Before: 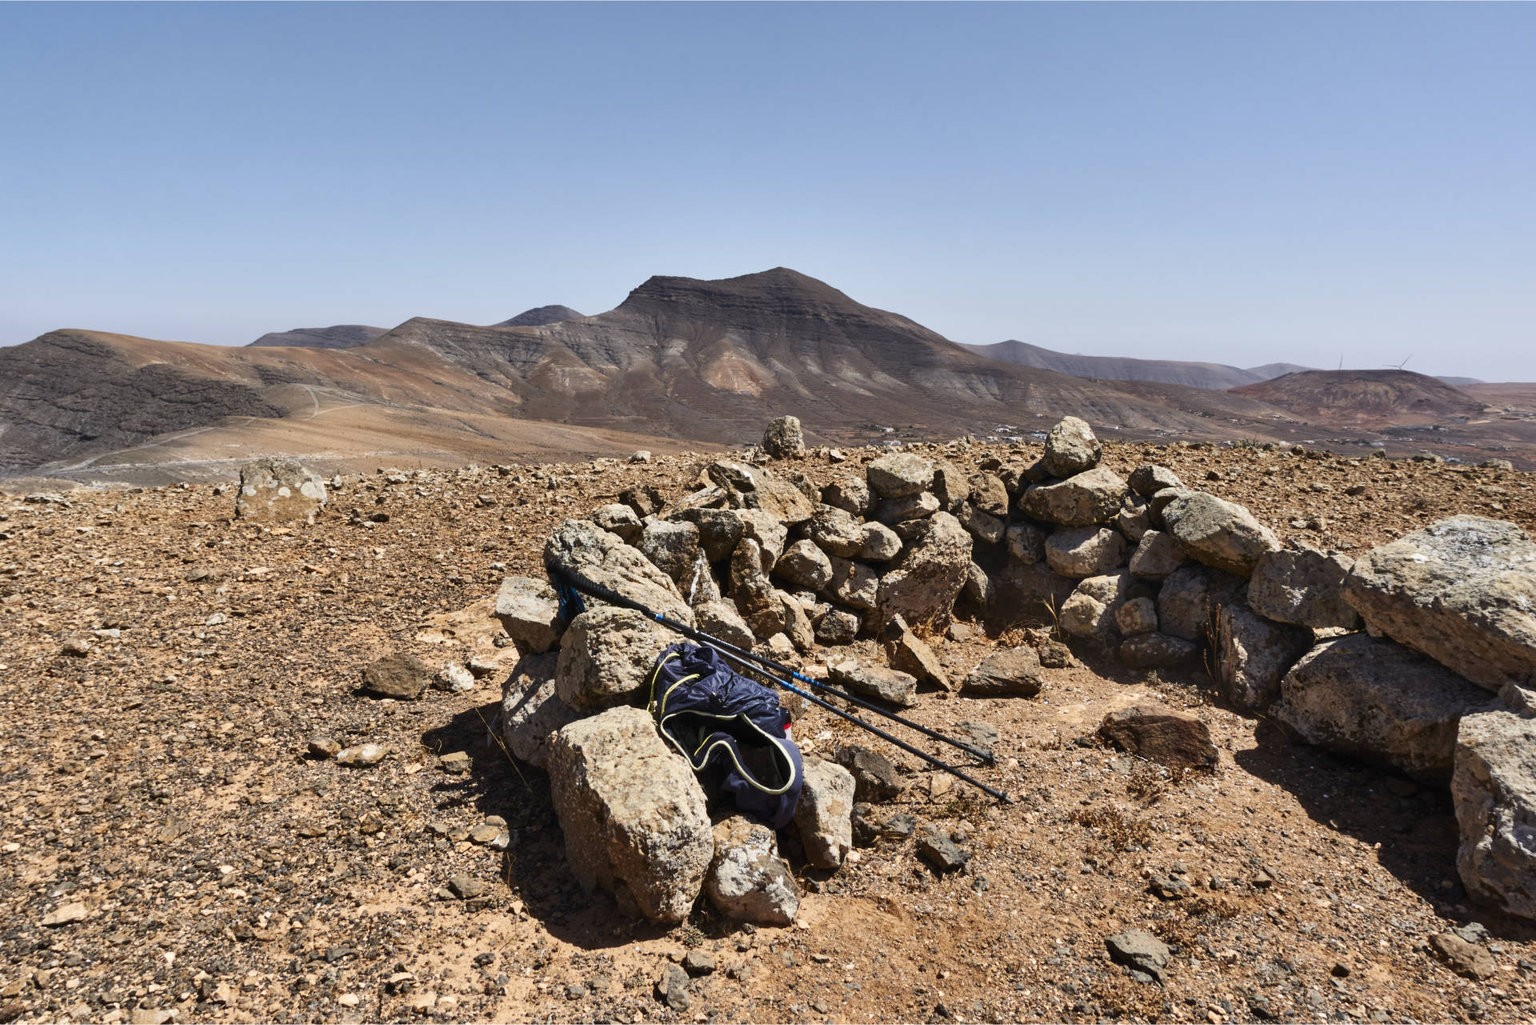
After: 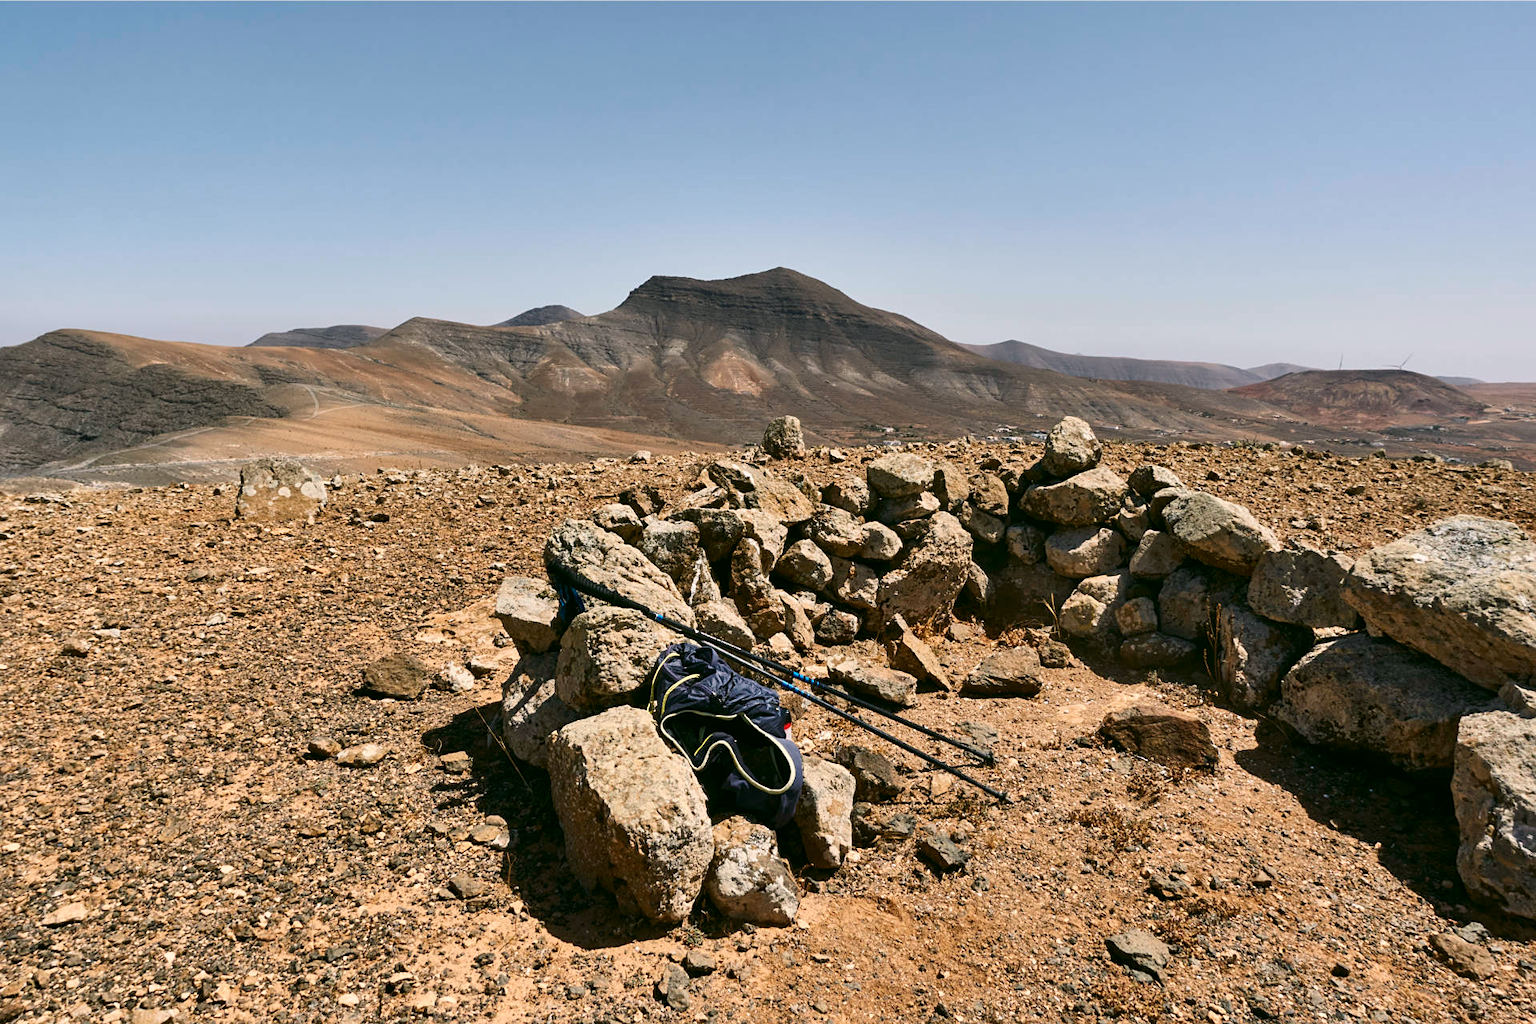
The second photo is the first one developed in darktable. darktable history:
sharpen: amount 0.215
color correction: highlights a* 4.46, highlights b* 4.92, shadows a* -7.86, shadows b* 5.08
